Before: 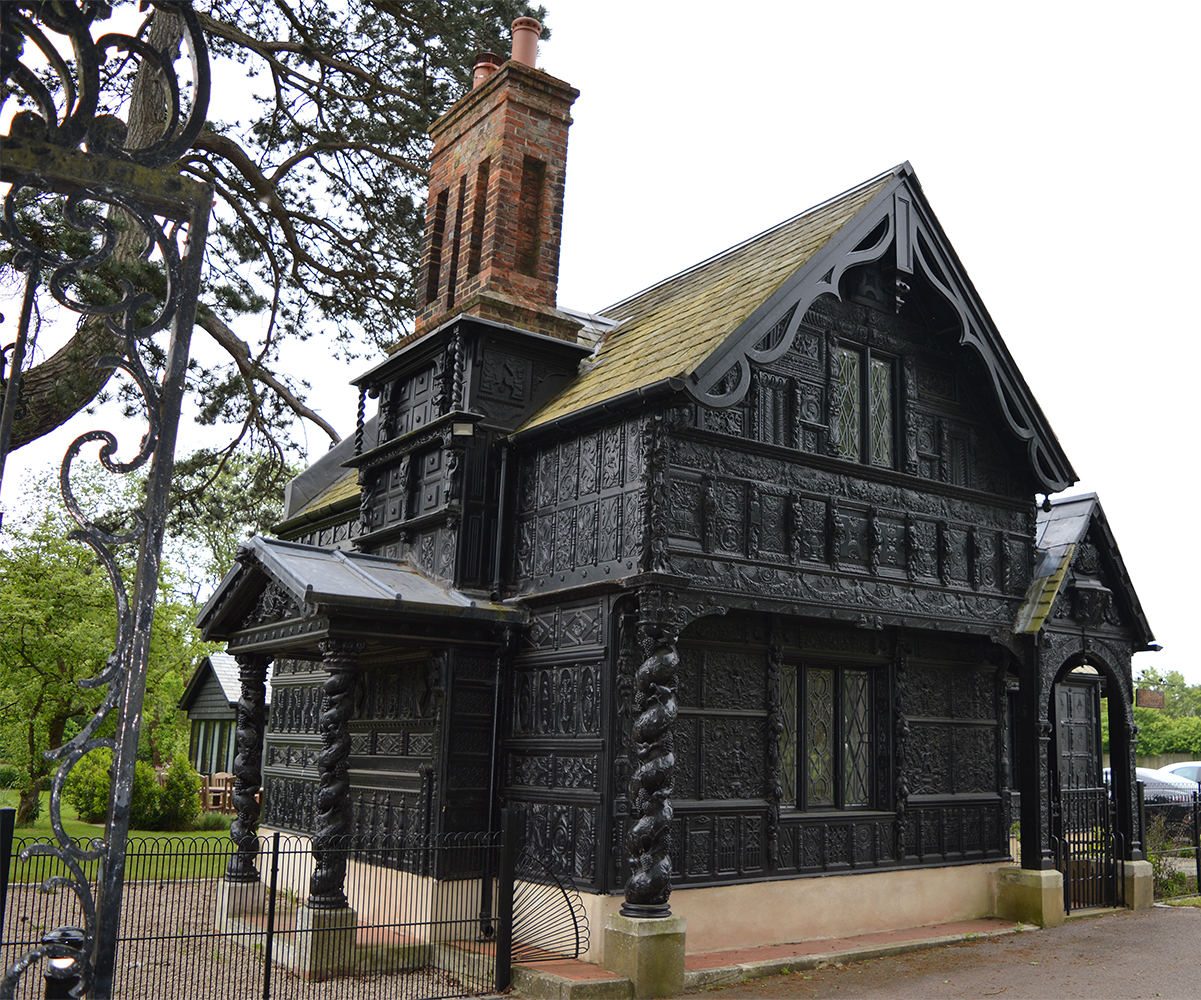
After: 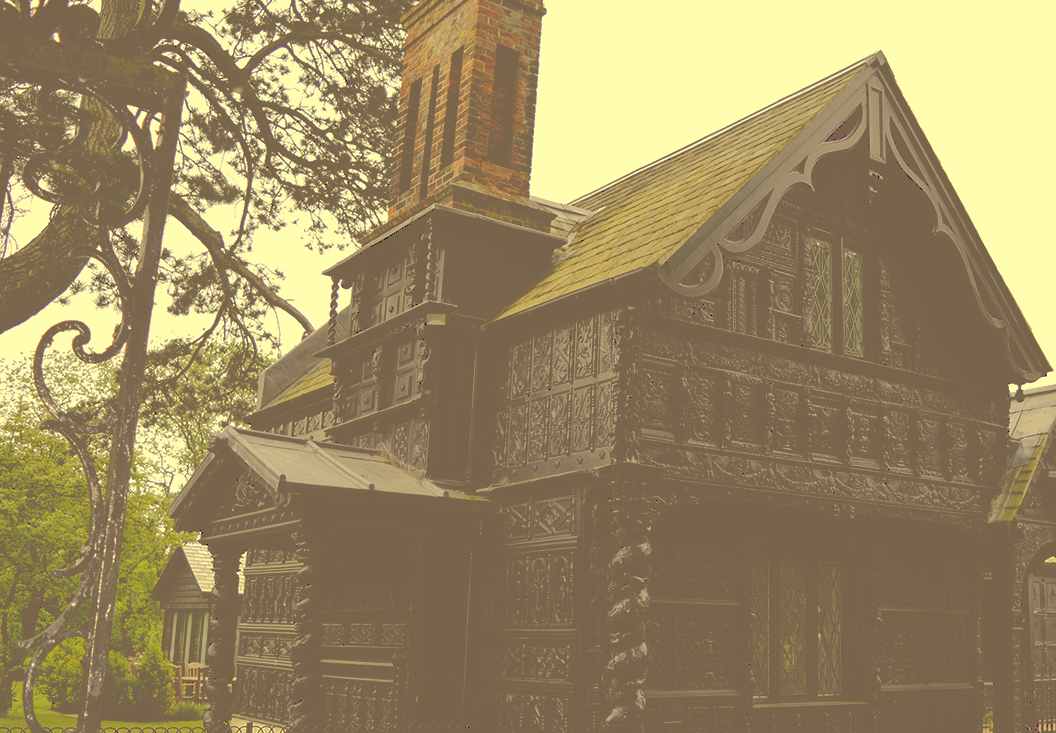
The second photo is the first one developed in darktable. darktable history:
crop and rotate: left 2.349%, top 11.06%, right 9.659%, bottom 15.638%
tone curve: curves: ch0 [(0, 0) (0.003, 0.439) (0.011, 0.439) (0.025, 0.439) (0.044, 0.439) (0.069, 0.439) (0.1, 0.439) (0.136, 0.44) (0.177, 0.444) (0.224, 0.45) (0.277, 0.462) (0.335, 0.487) (0.399, 0.528) (0.468, 0.577) (0.543, 0.621) (0.623, 0.669) (0.709, 0.715) (0.801, 0.764) (0.898, 0.804) (1, 1)], preserve colors none
color correction: highlights a* -0.386, highlights b* 39.88, shadows a* 9.51, shadows b* -0.332
